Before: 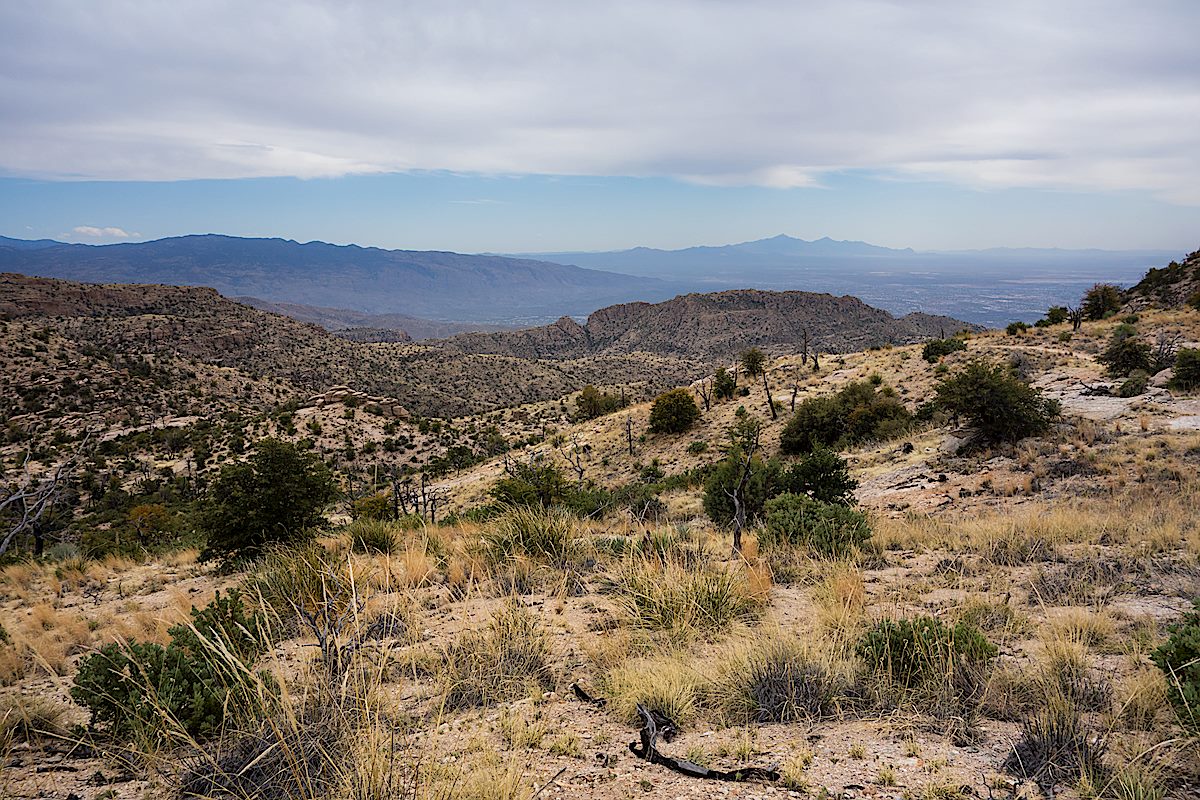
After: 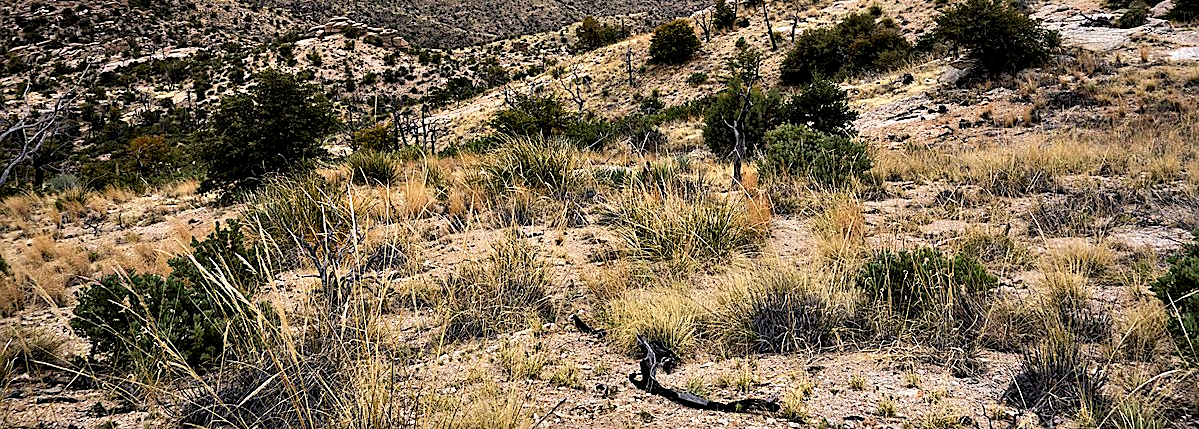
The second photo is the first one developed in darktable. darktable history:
contrast equalizer: octaves 7, y [[0.6 ×6], [0.55 ×6], [0 ×6], [0 ×6], [0 ×6]]
tone equalizer: edges refinement/feathering 500, mask exposure compensation -1.57 EV, preserve details no
crop and rotate: top 46.363%, right 0.073%
sharpen: amount 0.218
